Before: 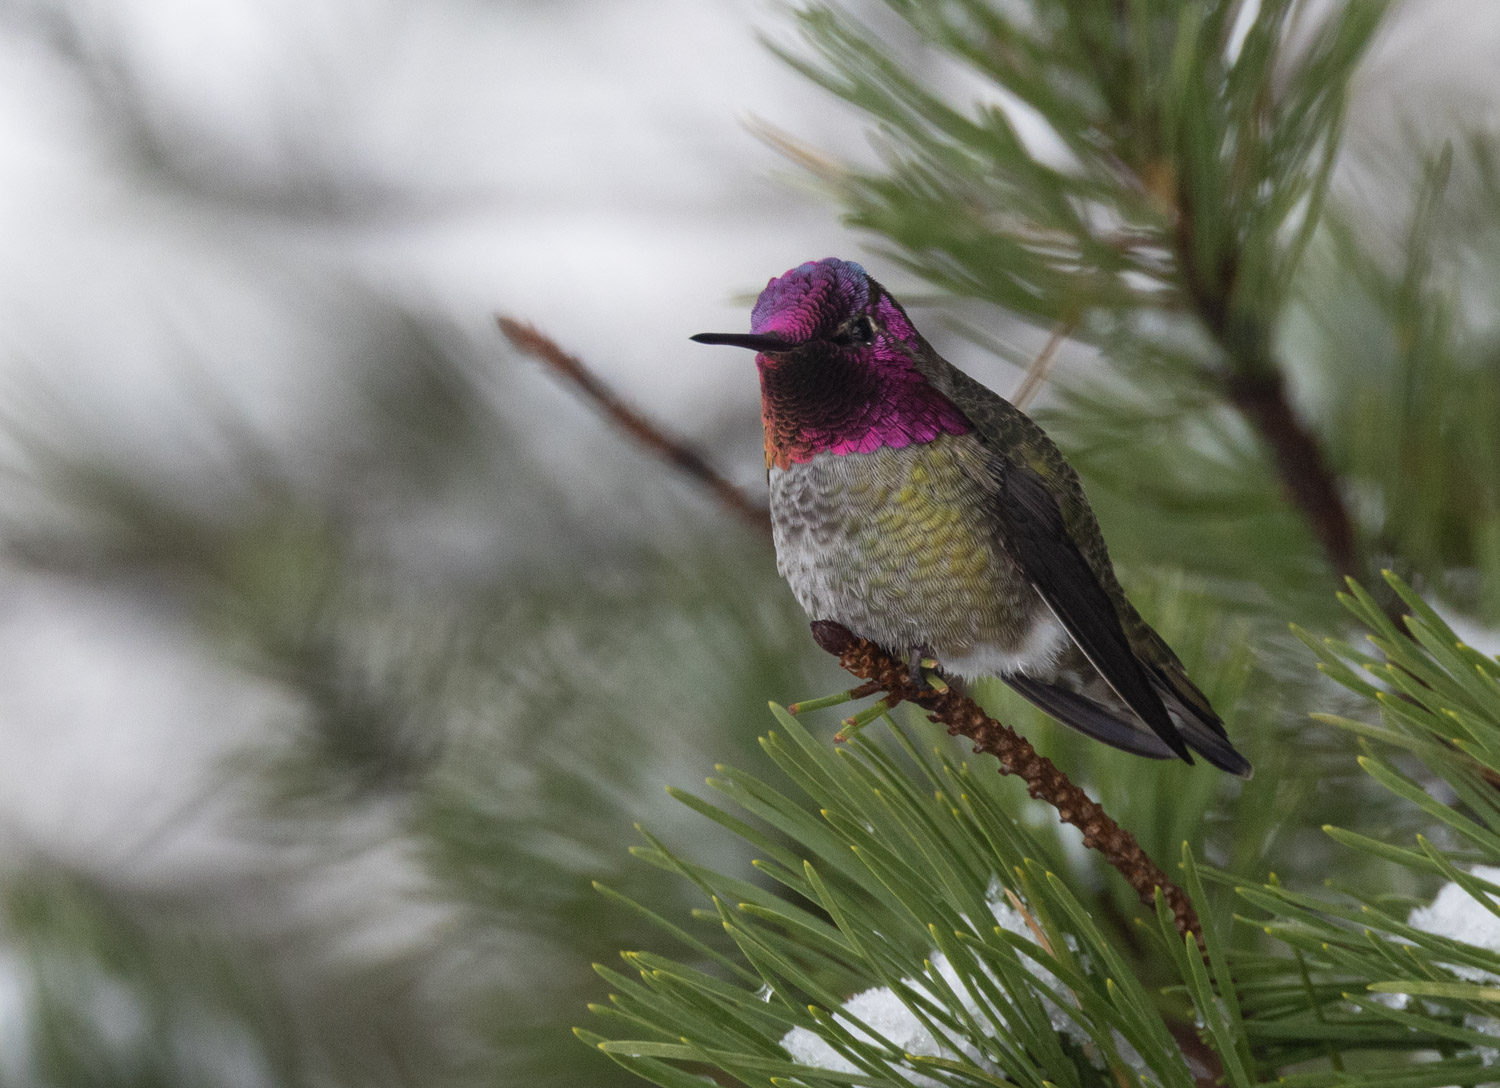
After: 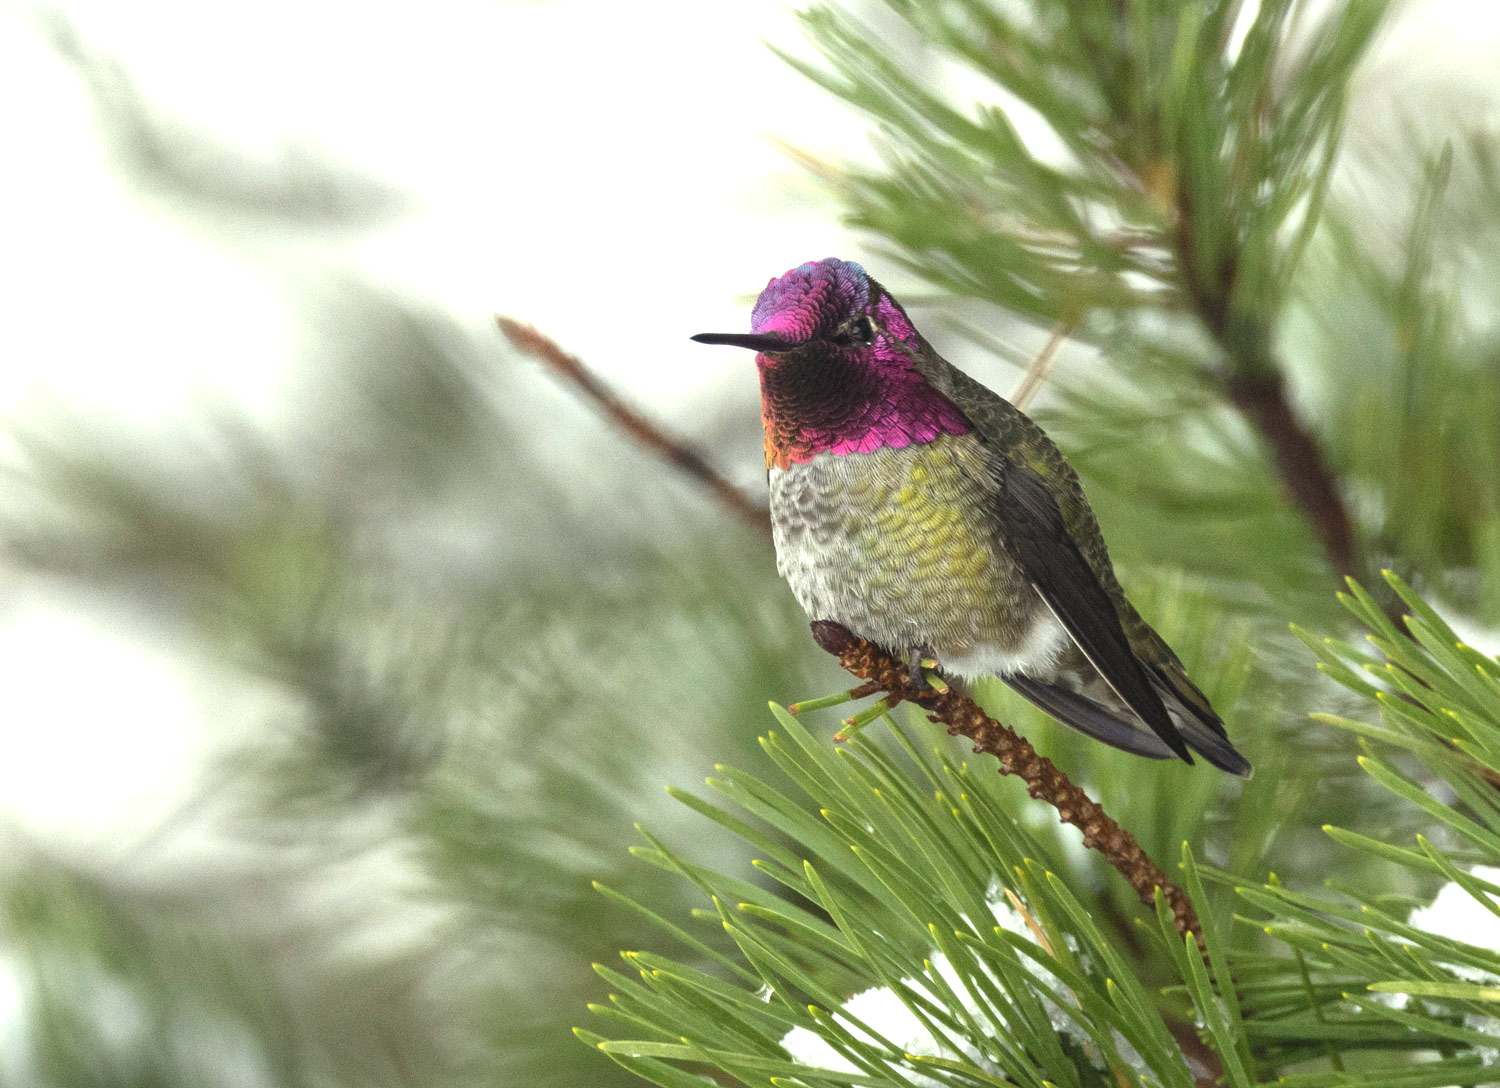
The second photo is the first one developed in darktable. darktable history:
color correction: highlights a* -5.94, highlights b* 11.19
exposure: black level correction 0, exposure 1.2 EV, compensate highlight preservation false
